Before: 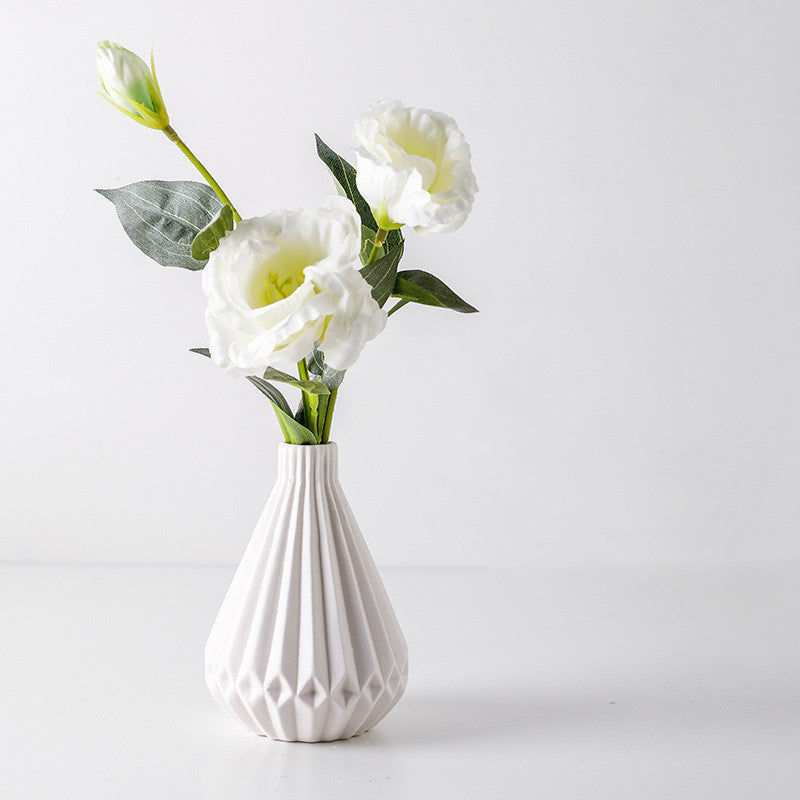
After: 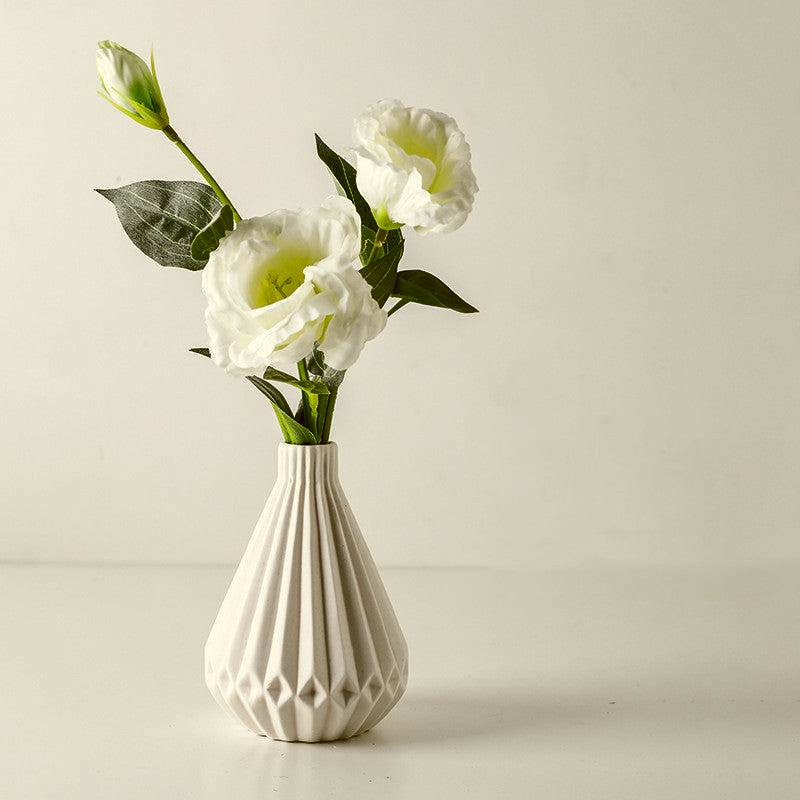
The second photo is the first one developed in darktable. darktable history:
shadows and highlights: shadows 5, soften with gaussian
color correction: highlights a* -1.43, highlights b* 10.12, shadows a* 0.395, shadows b* 19.35
